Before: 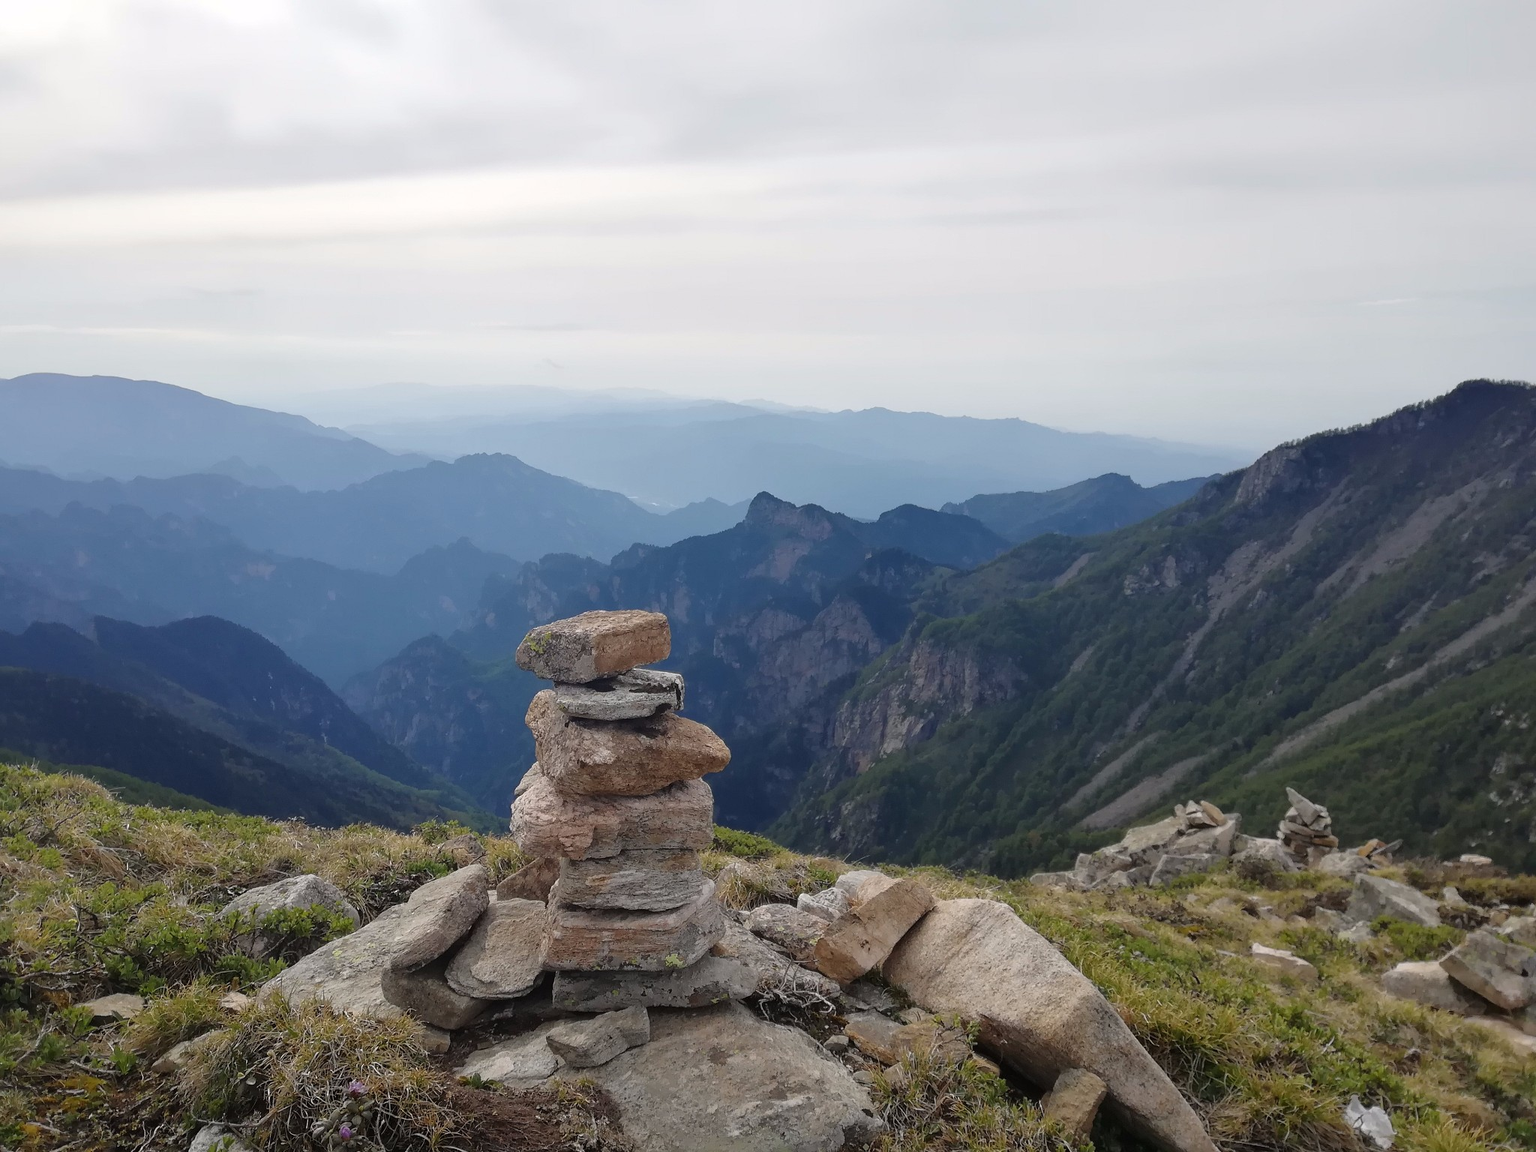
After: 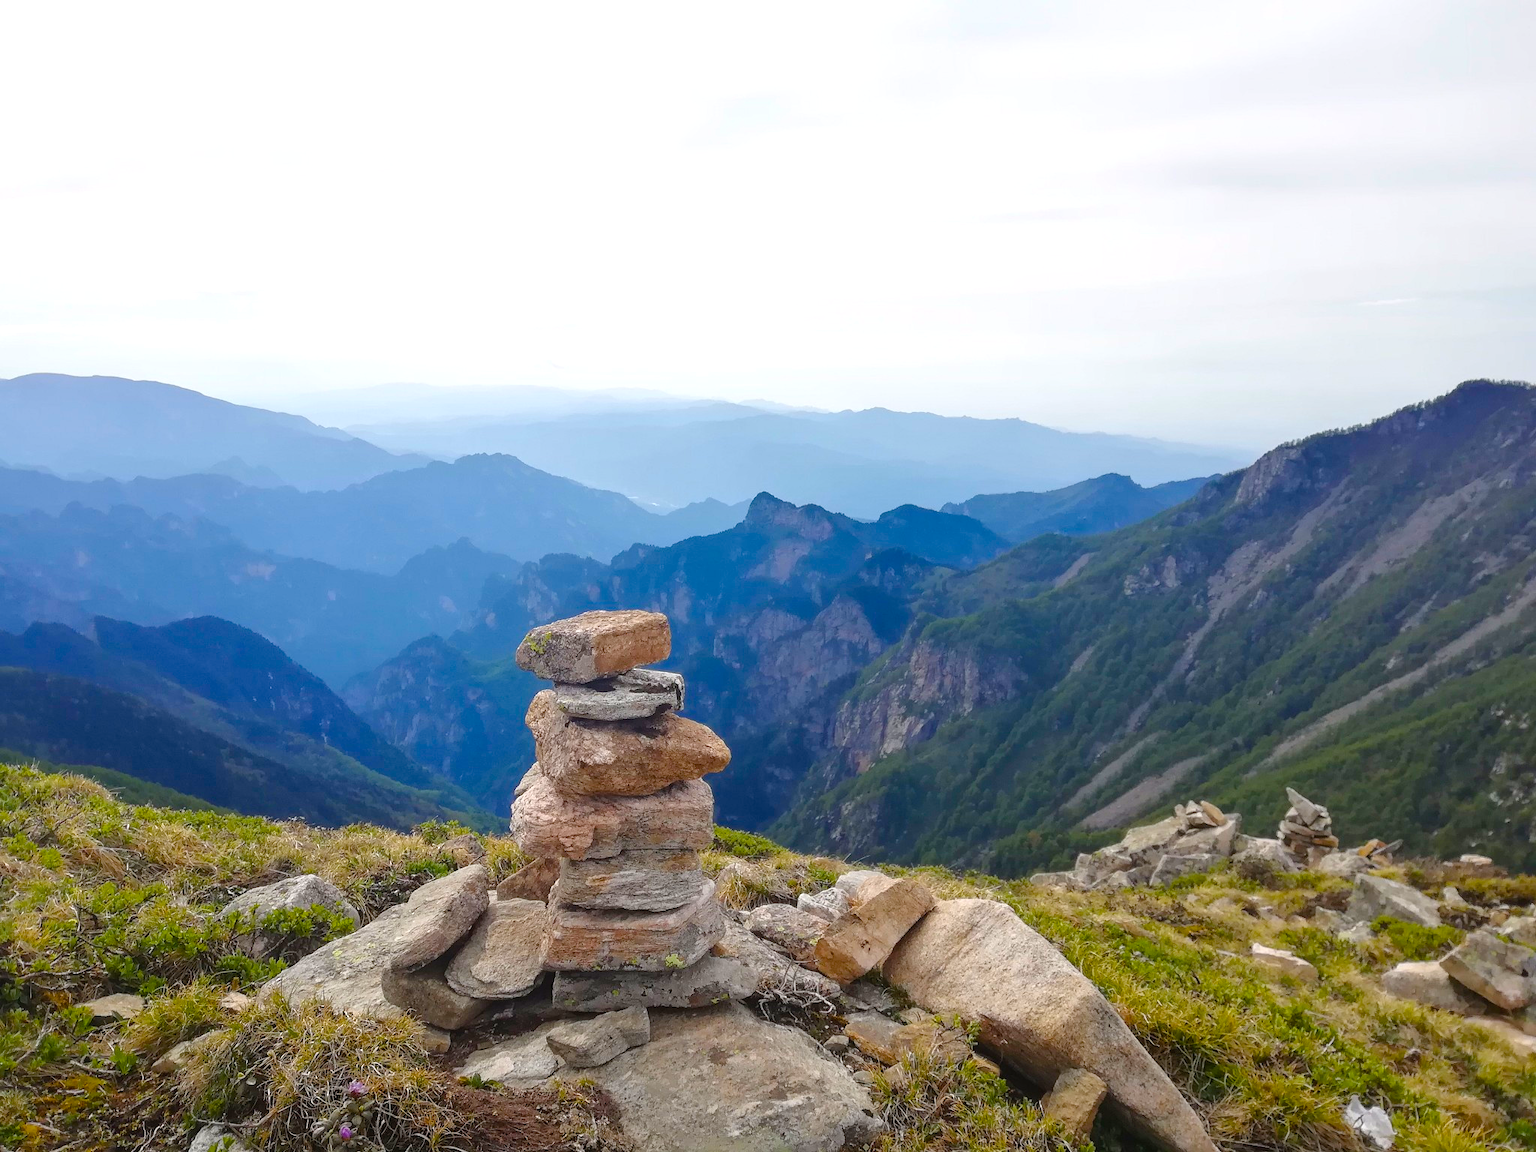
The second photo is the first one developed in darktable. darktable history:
exposure: exposure 0.523 EV, compensate highlight preservation false
local contrast: detail 109%
color balance rgb: shadows lift › luminance 0.796%, shadows lift › chroma 0.16%, shadows lift › hue 18.89°, linear chroma grading › global chroma 19.08%, perceptual saturation grading › global saturation 20%, perceptual saturation grading › highlights -24.851%, perceptual saturation grading › shadows 24.935%, global vibrance 20%
